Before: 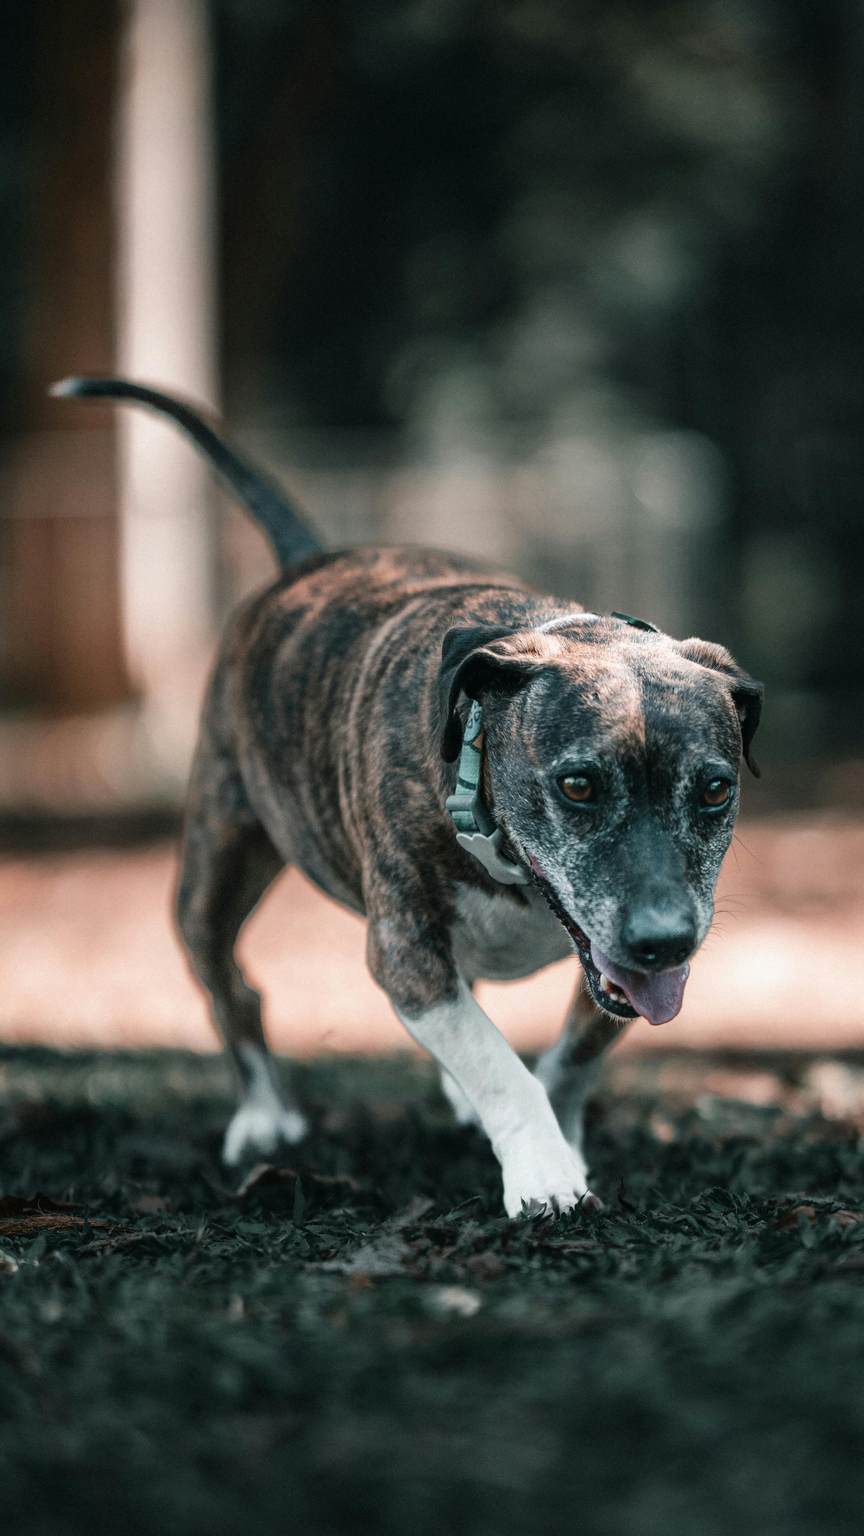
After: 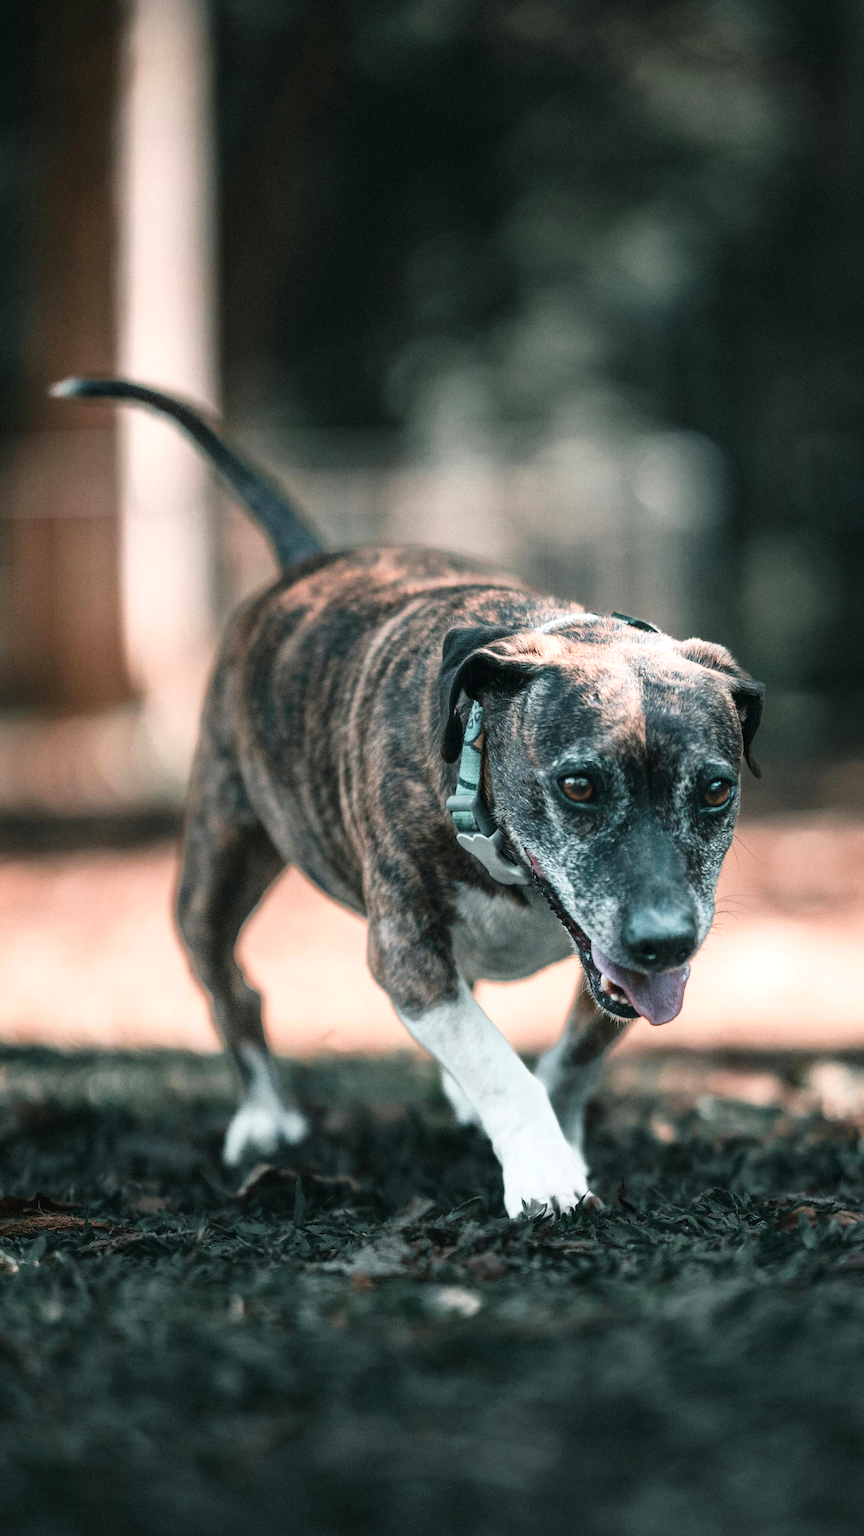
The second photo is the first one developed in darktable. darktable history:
exposure: exposure 0.2 EV, compensate highlight preservation false
base curve: curves: ch0 [(0, 0) (0.666, 0.806) (1, 1)]
